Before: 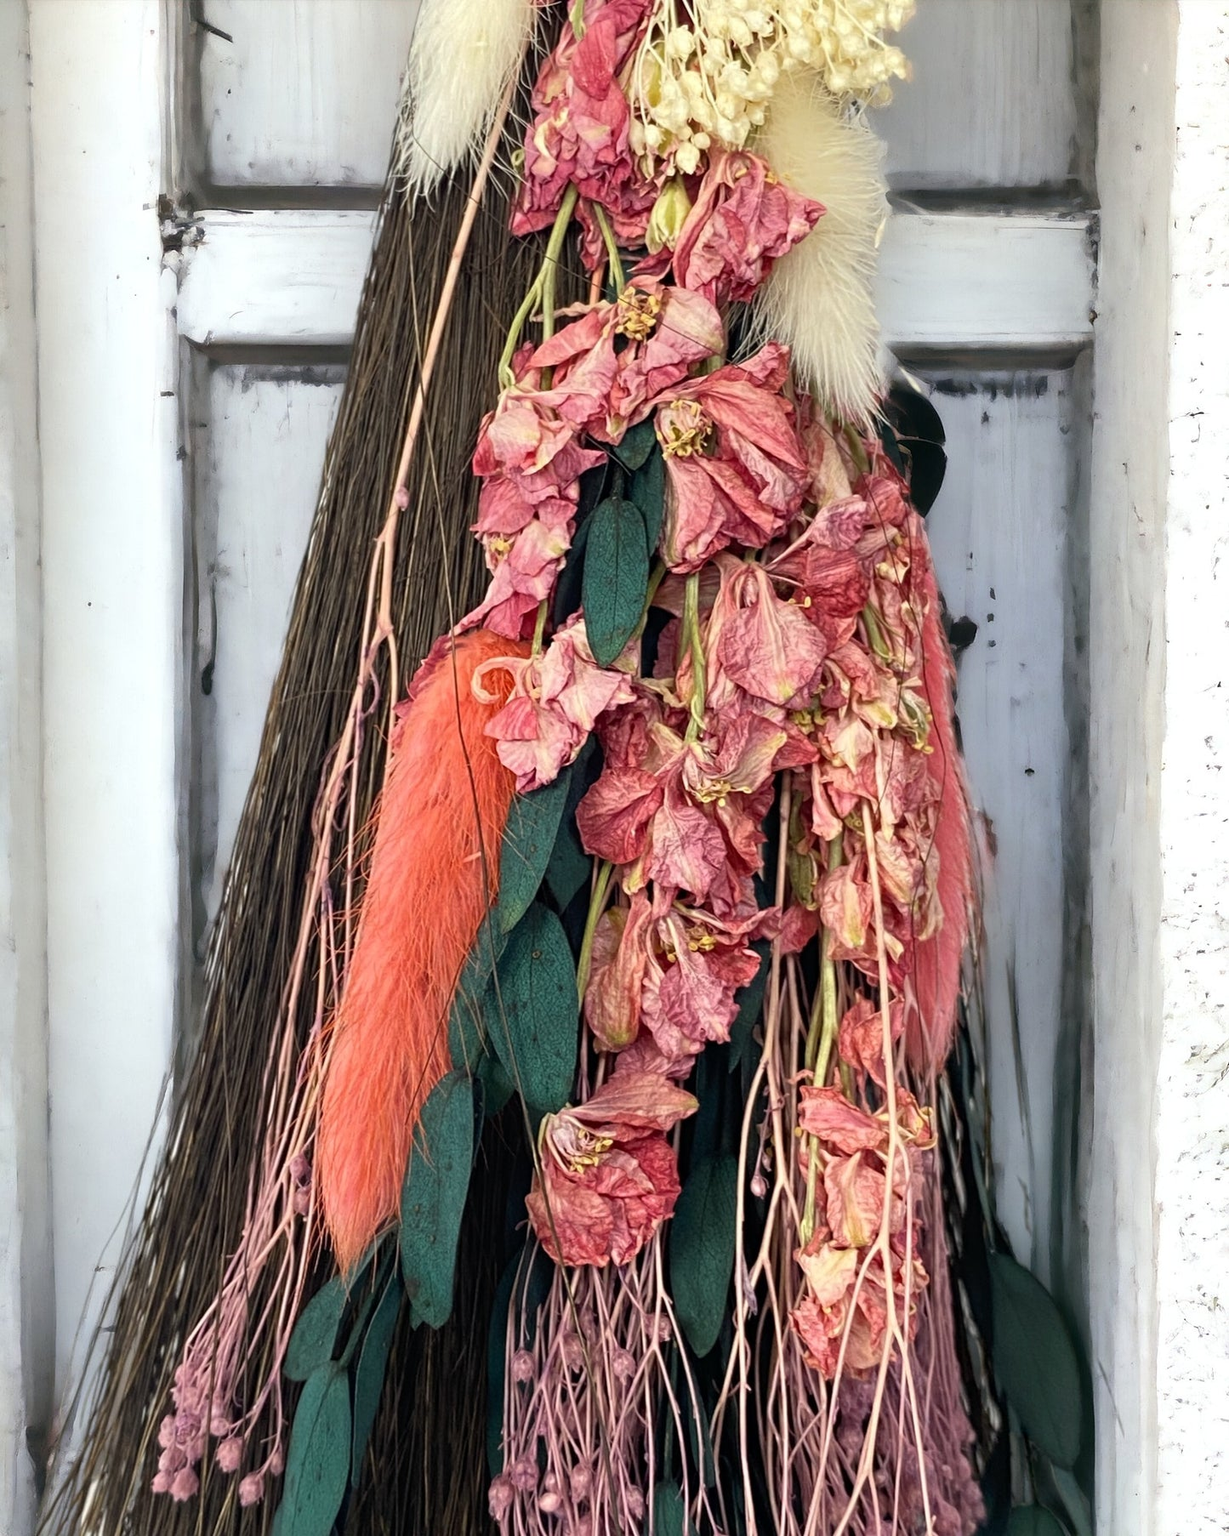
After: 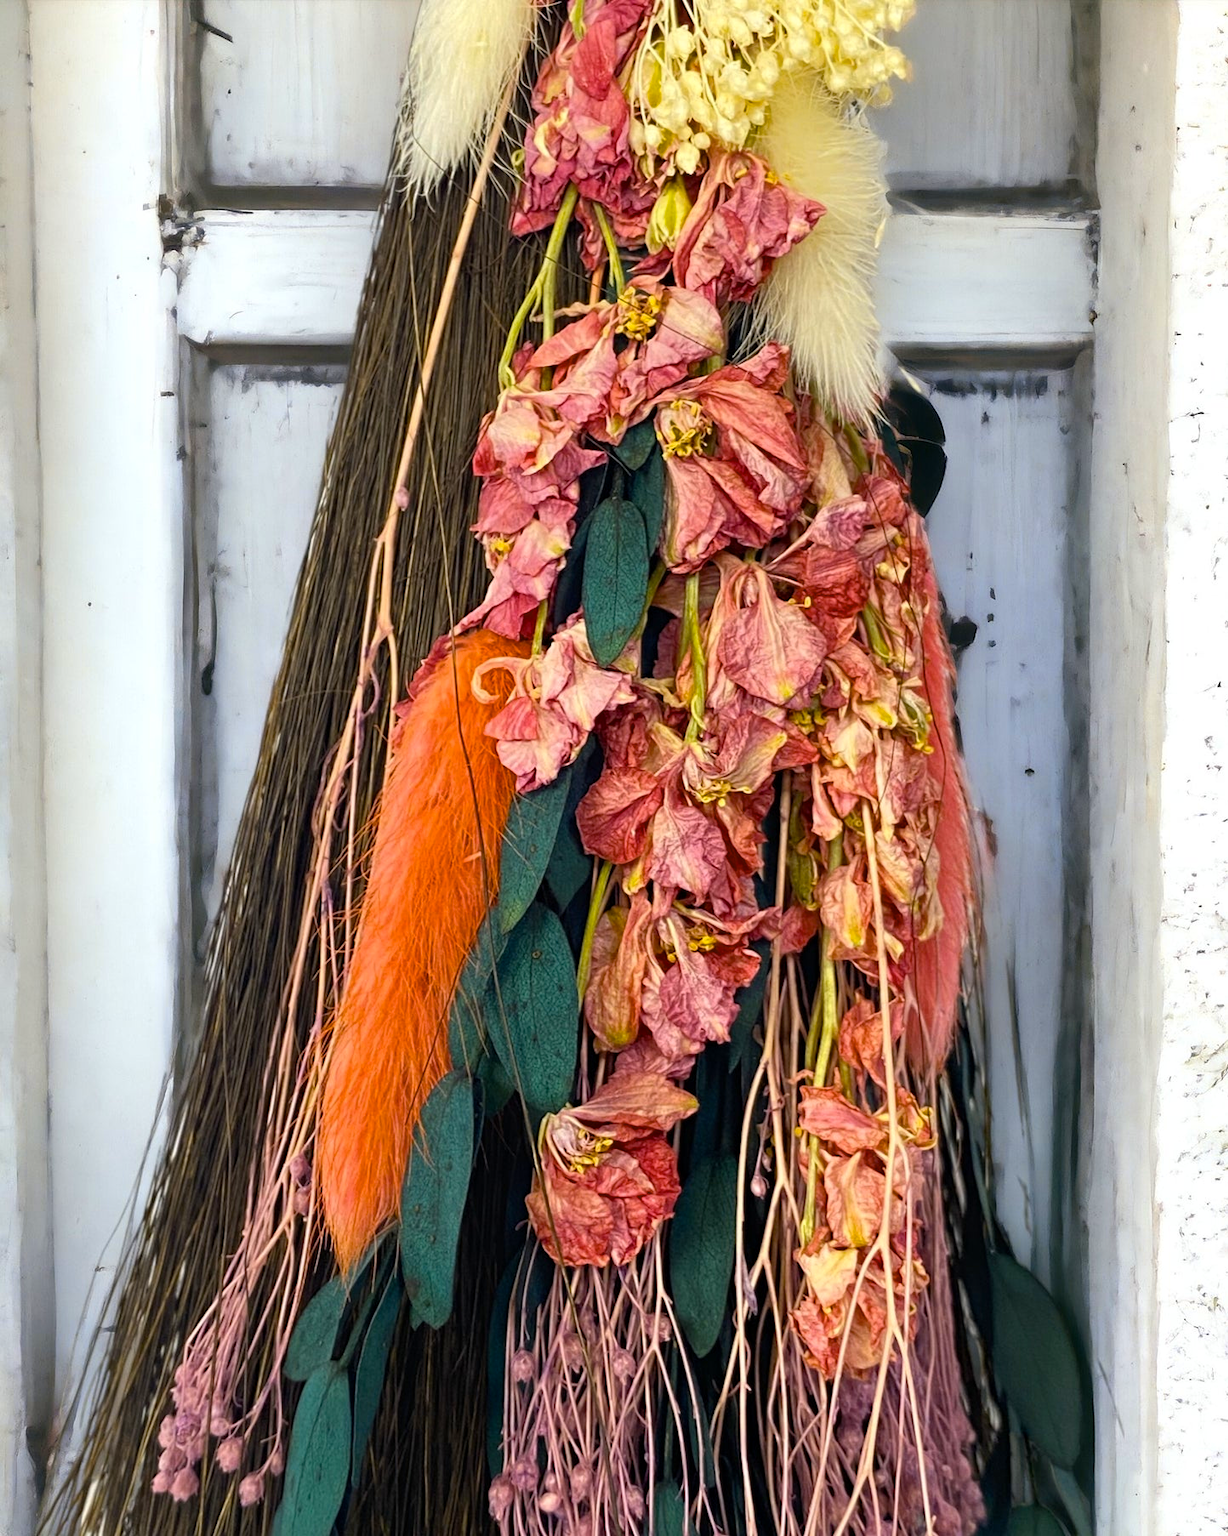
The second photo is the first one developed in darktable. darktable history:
color balance rgb: linear chroma grading › global chroma 15%, perceptual saturation grading › global saturation 30%
color contrast: green-magenta contrast 0.8, blue-yellow contrast 1.1, unbound 0
